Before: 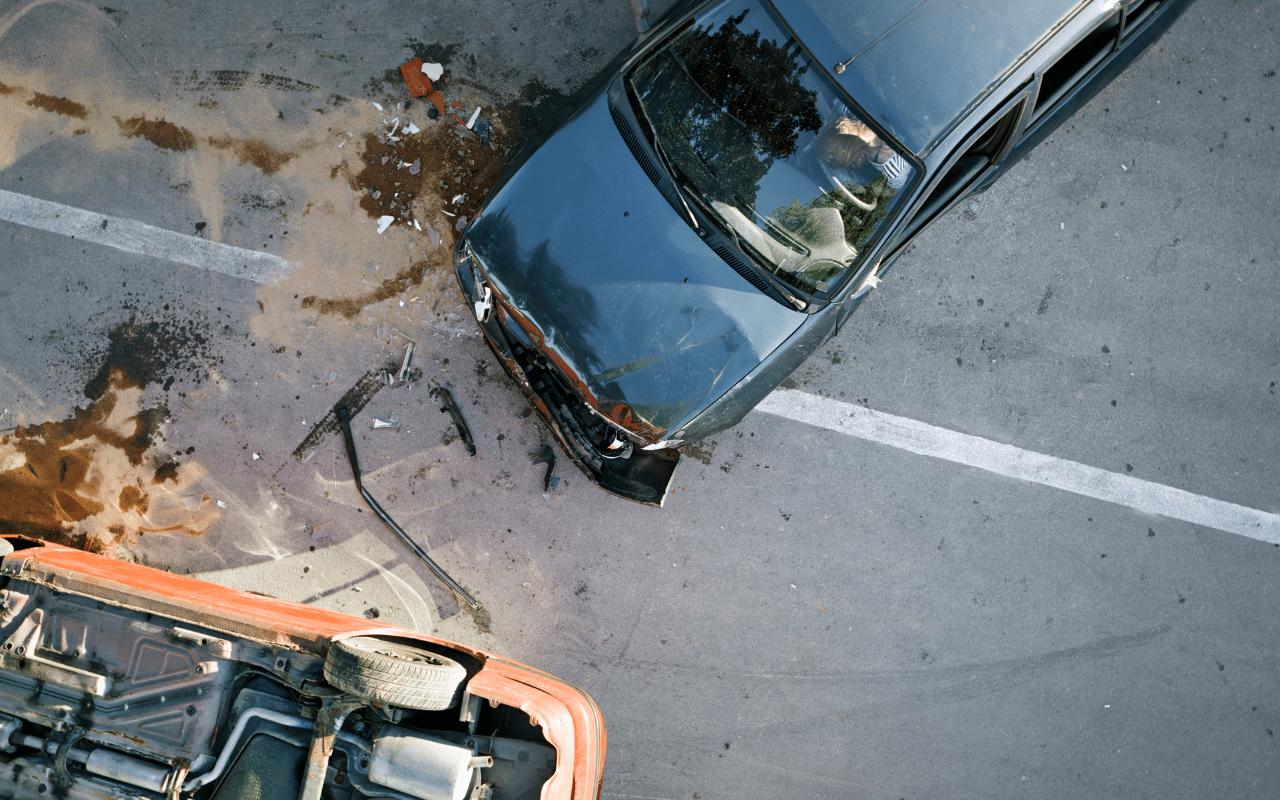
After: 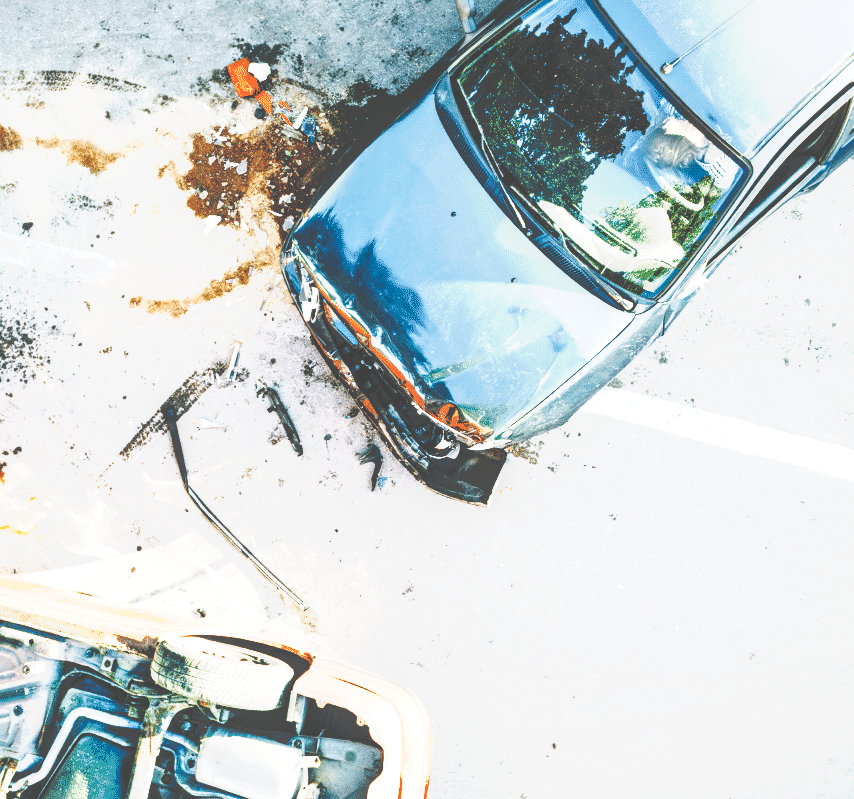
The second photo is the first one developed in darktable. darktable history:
tone curve: curves: ch0 [(0, 0) (0.003, 0.279) (0.011, 0.287) (0.025, 0.295) (0.044, 0.304) (0.069, 0.316) (0.1, 0.319) (0.136, 0.316) (0.177, 0.32) (0.224, 0.359) (0.277, 0.421) (0.335, 0.511) (0.399, 0.639) (0.468, 0.734) (0.543, 0.827) (0.623, 0.89) (0.709, 0.944) (0.801, 0.965) (0.898, 0.968) (1, 1)], preserve colors none
crop and rotate: left 13.565%, right 19.688%
exposure: exposure 0.604 EV, compensate highlight preservation false
tone equalizer: edges refinement/feathering 500, mask exposure compensation -1.57 EV, preserve details no
local contrast: on, module defaults
base curve: curves: ch0 [(0, 0) (0.005, 0.002) (0.193, 0.295) (0.399, 0.664) (0.75, 0.928) (1, 1)], preserve colors none
